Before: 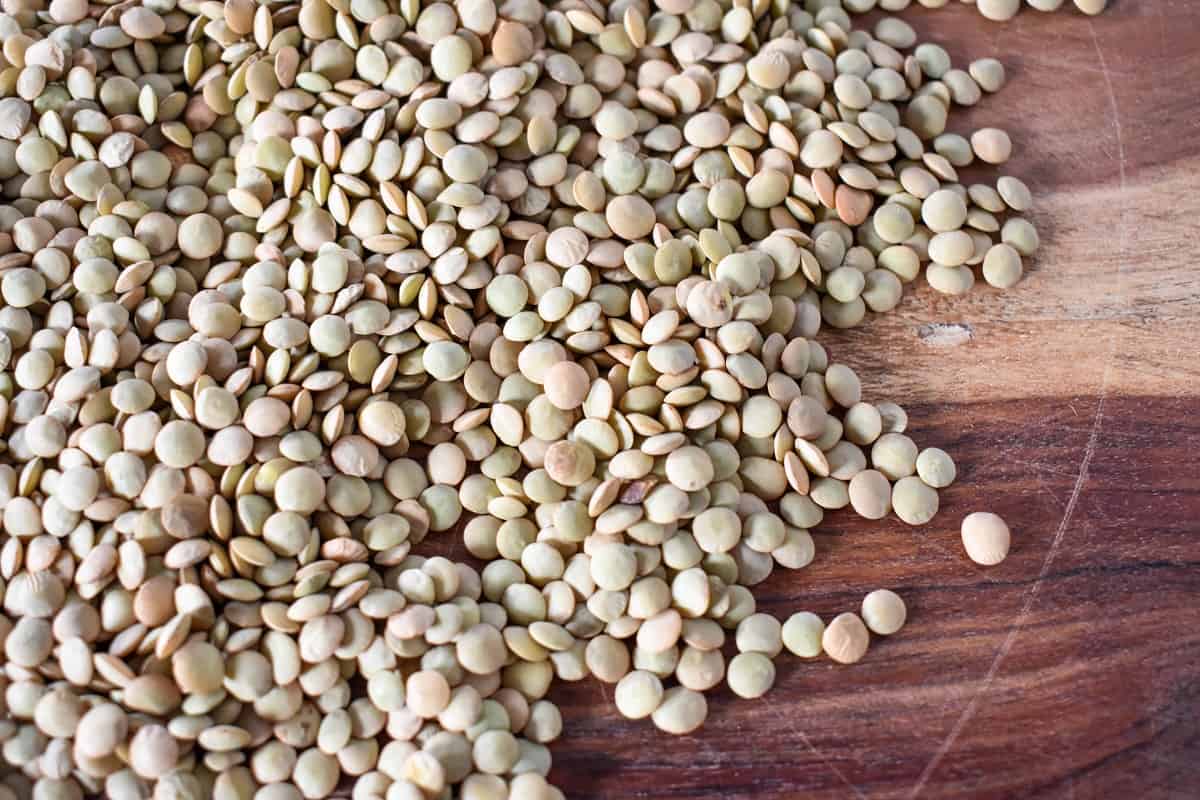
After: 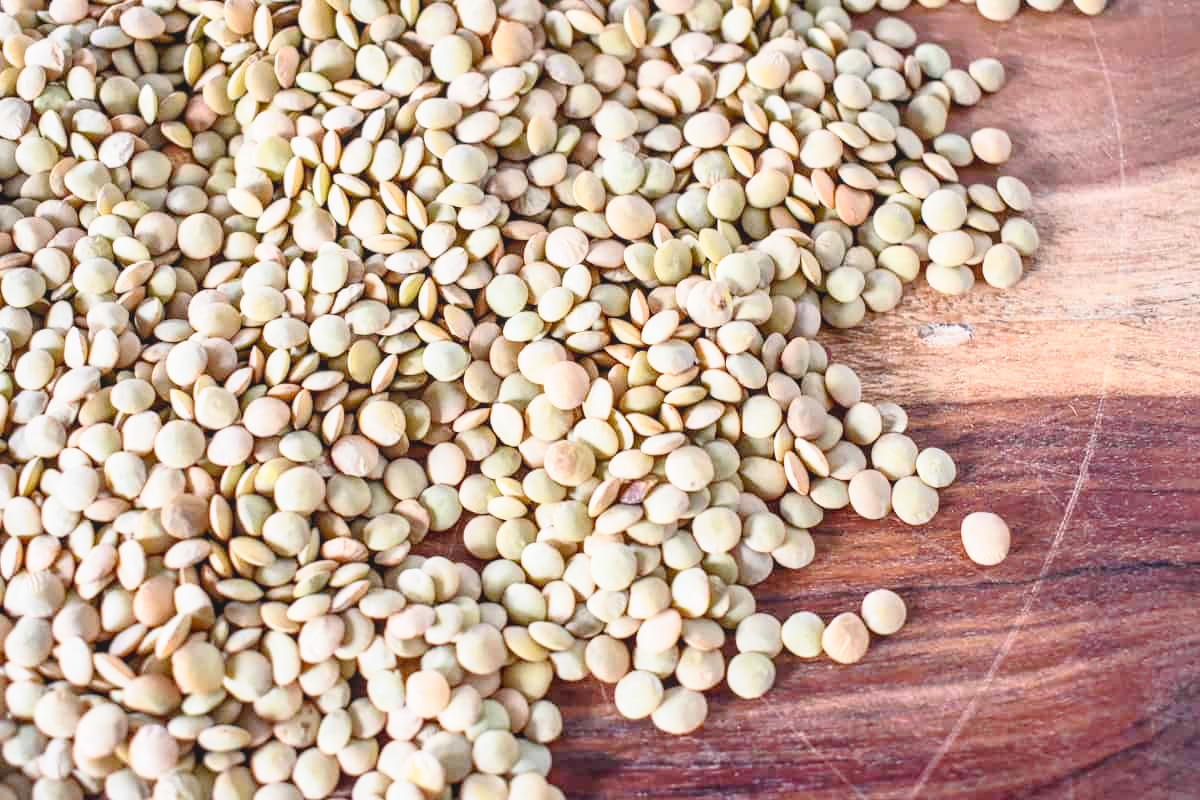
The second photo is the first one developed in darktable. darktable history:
tone curve: curves: ch0 [(0, 0) (0.003, 0.022) (0.011, 0.025) (0.025, 0.032) (0.044, 0.055) (0.069, 0.089) (0.1, 0.133) (0.136, 0.18) (0.177, 0.231) (0.224, 0.291) (0.277, 0.35) (0.335, 0.42) (0.399, 0.496) (0.468, 0.561) (0.543, 0.632) (0.623, 0.706) (0.709, 0.783) (0.801, 0.865) (0.898, 0.947) (1, 1)], preserve colors none
contrast brightness saturation: contrast 0.202, brightness 0.16, saturation 0.219
local contrast: detail 109%
